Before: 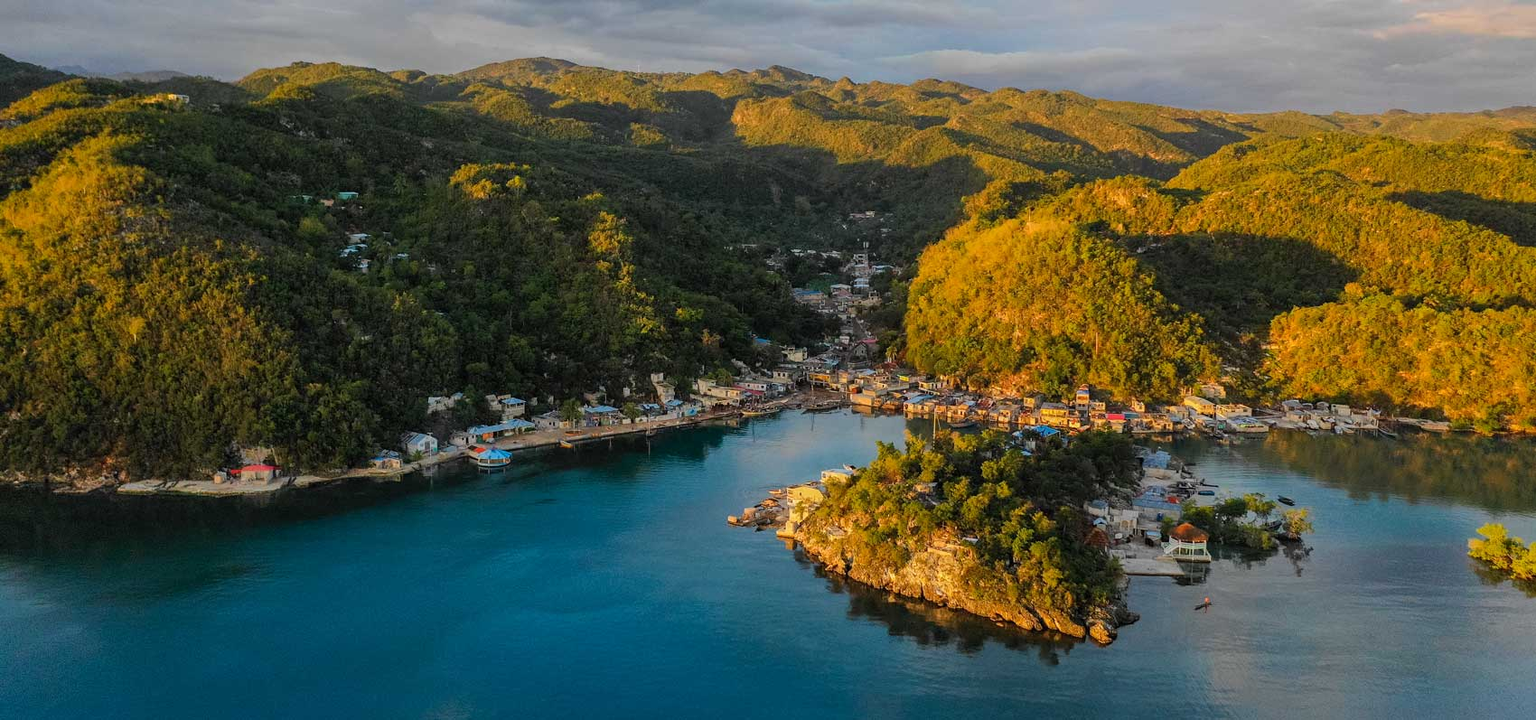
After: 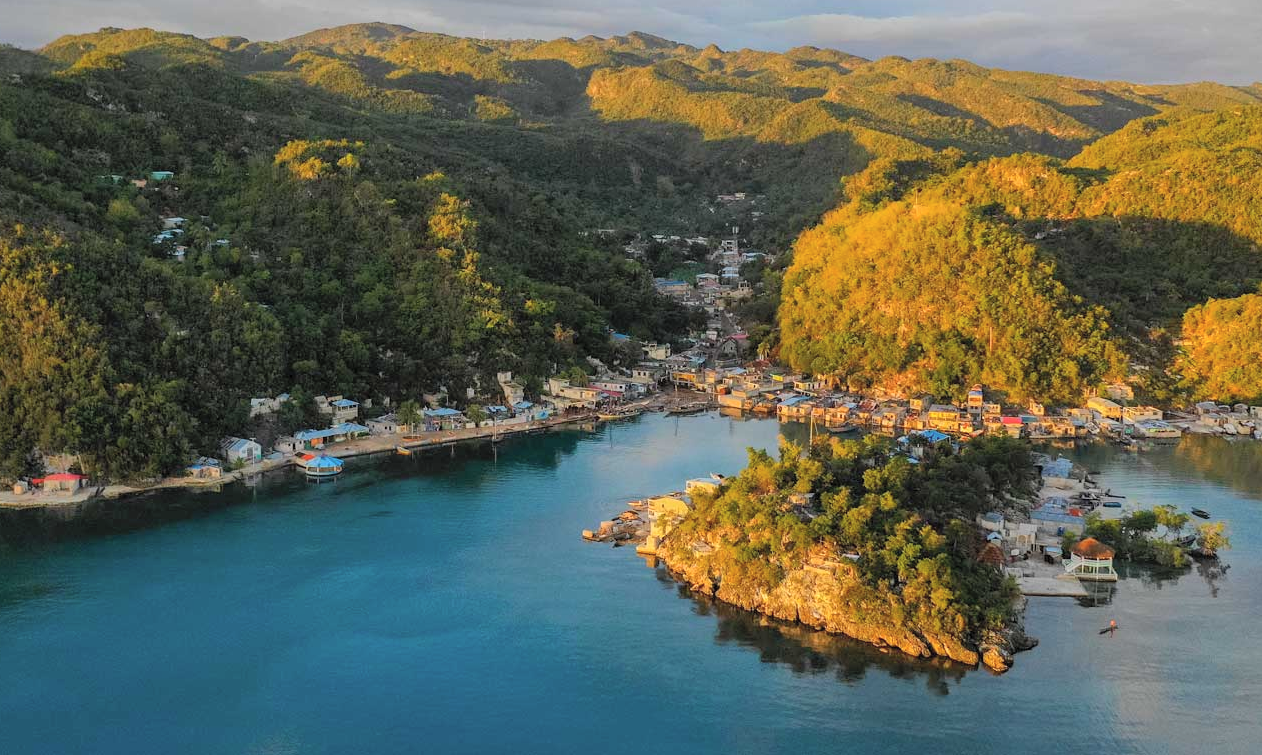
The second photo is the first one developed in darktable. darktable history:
contrast brightness saturation: brightness 0.15
crop and rotate: left 13.15%, top 5.251%, right 12.609%
